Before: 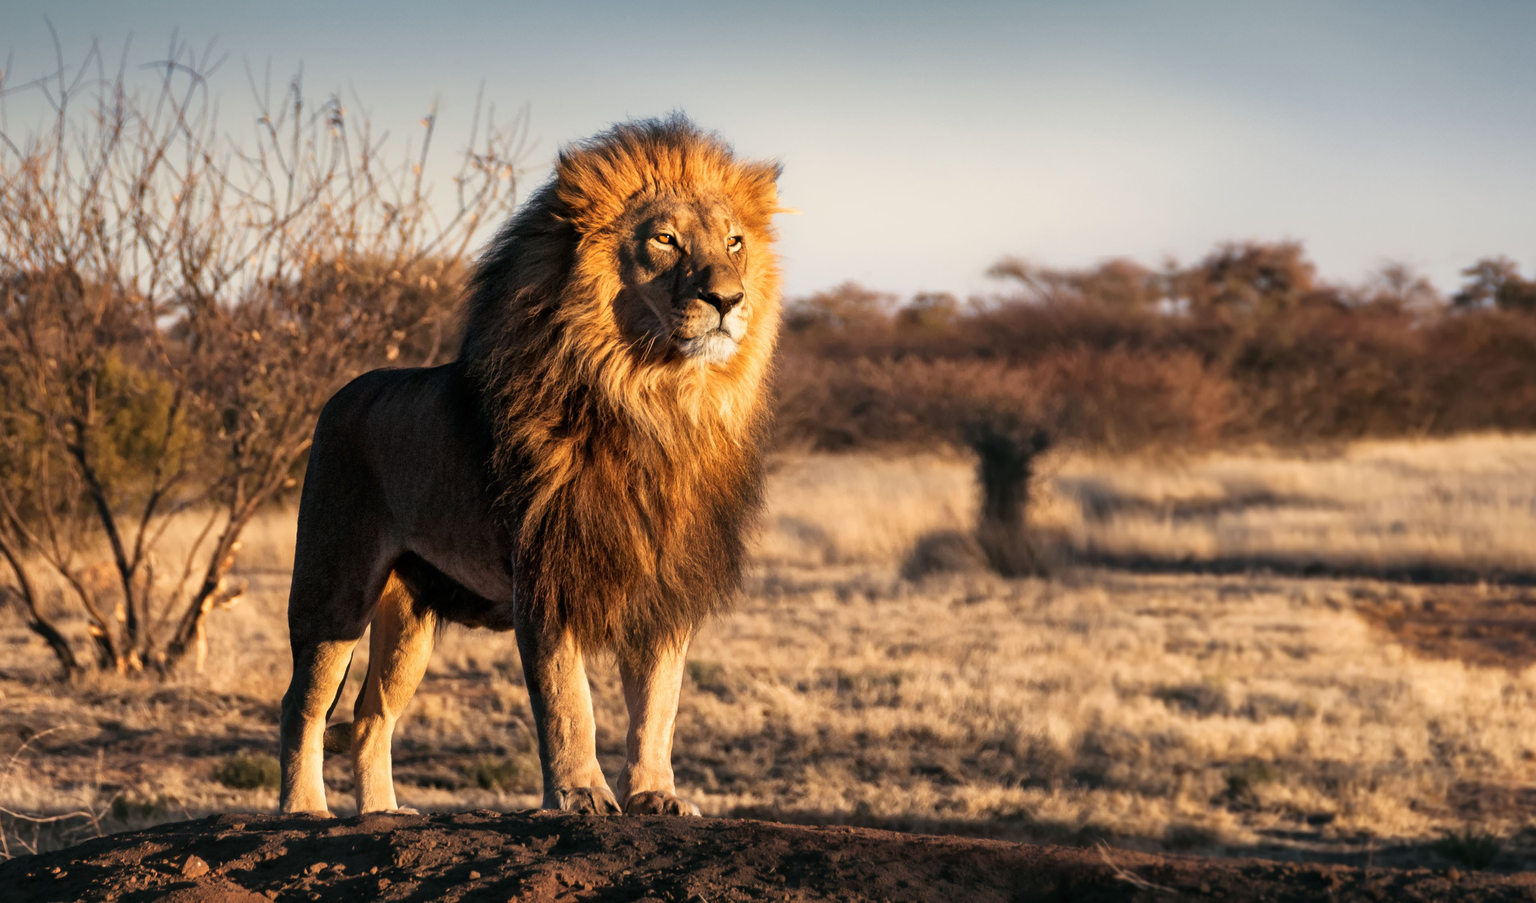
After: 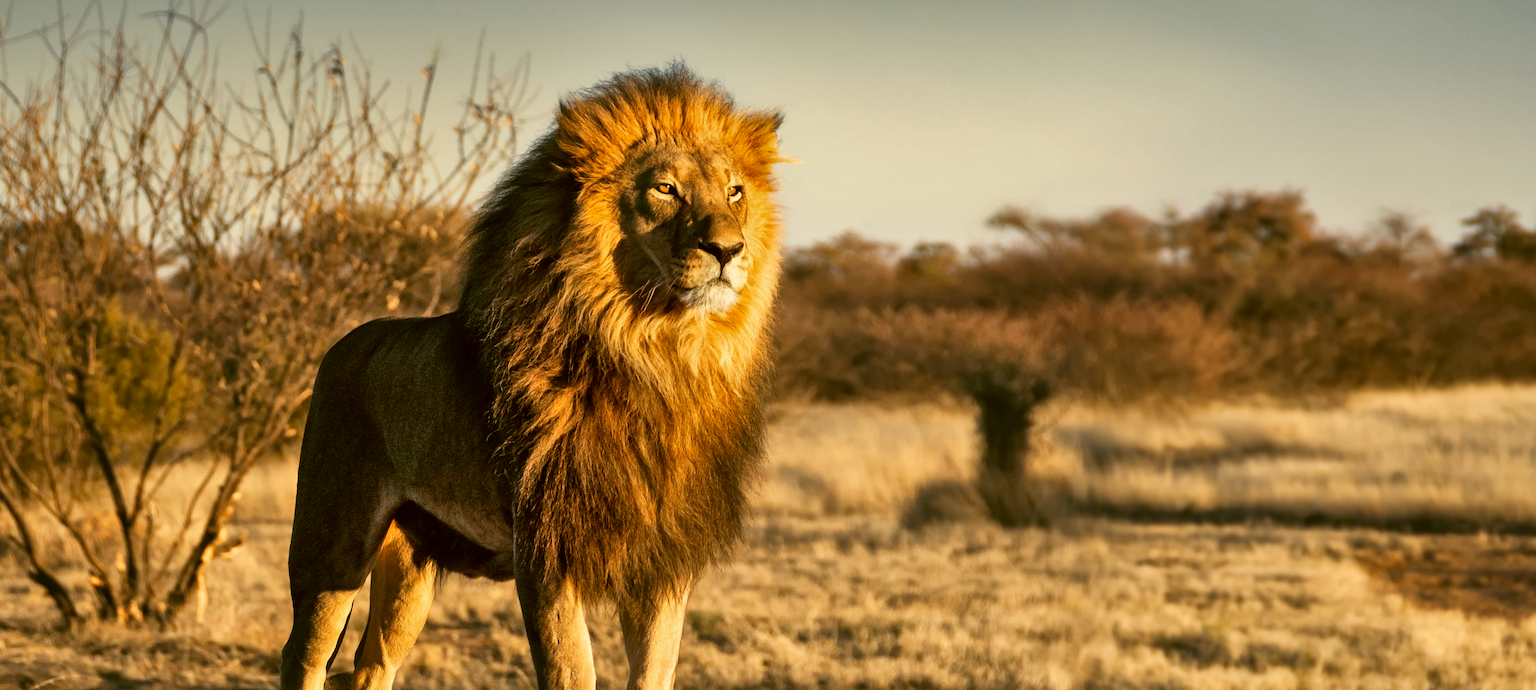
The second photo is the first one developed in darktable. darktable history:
sharpen: radius 0.999, threshold 0.866
crop: top 5.646%, bottom 17.96%
color correction: highlights a* -1.31, highlights b* 10.65, shadows a* 0.219, shadows b* 19.49
shadows and highlights: soften with gaussian
